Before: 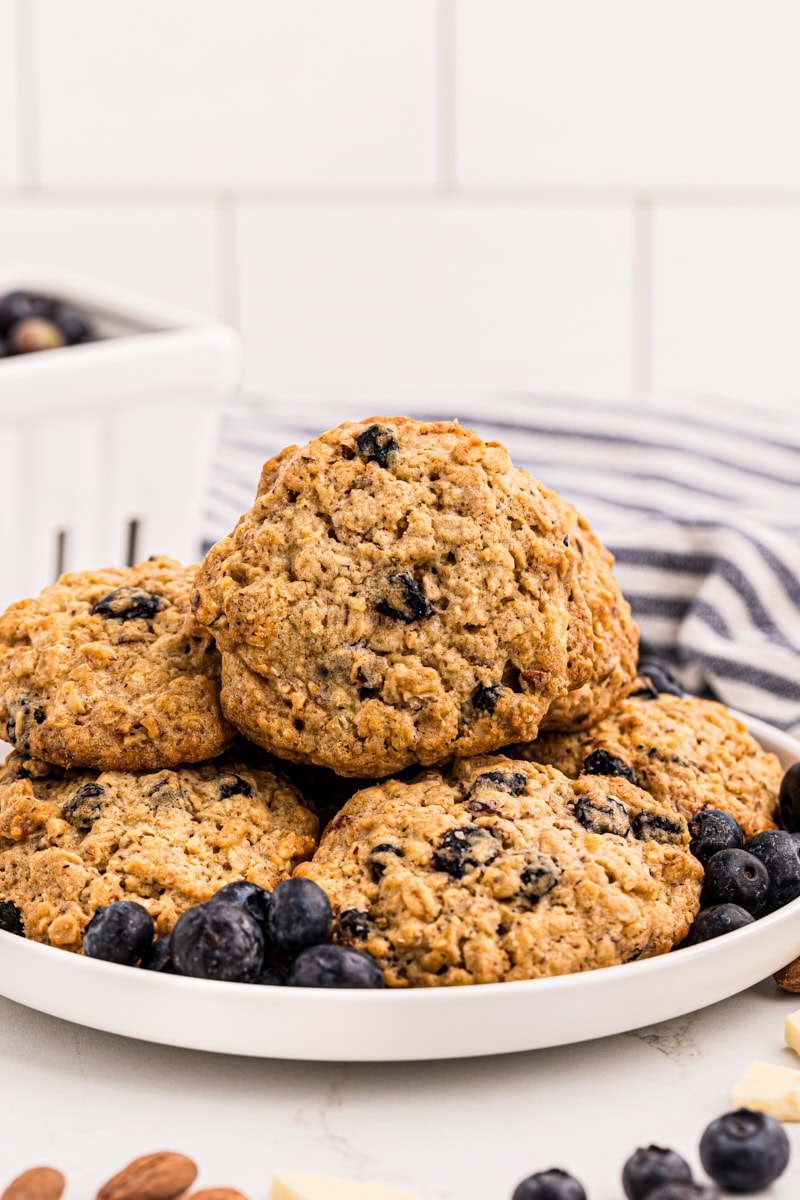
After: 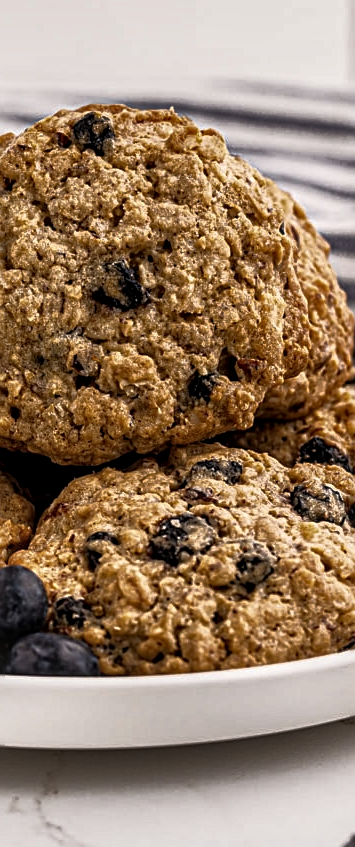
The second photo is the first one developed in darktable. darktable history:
local contrast: on, module defaults
sharpen: on, module defaults
crop: left 35.539%, top 26.029%, right 20.022%, bottom 3.372%
exposure: compensate highlight preservation false
base curve: curves: ch0 [(0, 0) (0.564, 0.291) (0.802, 0.731) (1, 1)]
shadows and highlights: soften with gaussian
contrast brightness saturation: saturation -0.029
